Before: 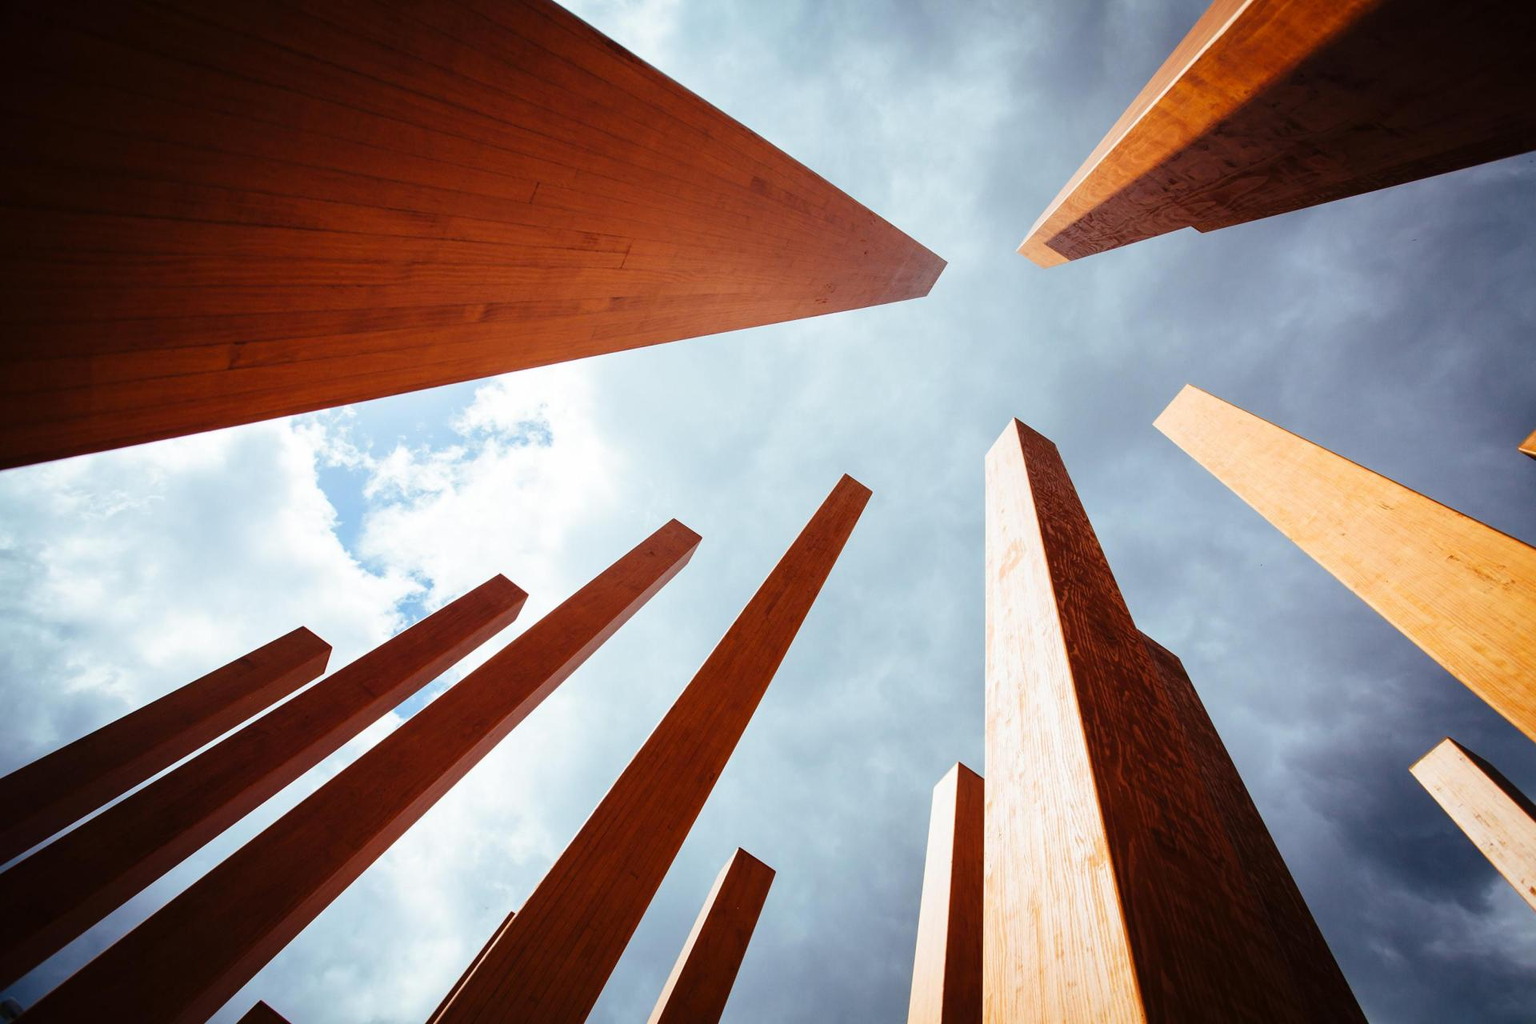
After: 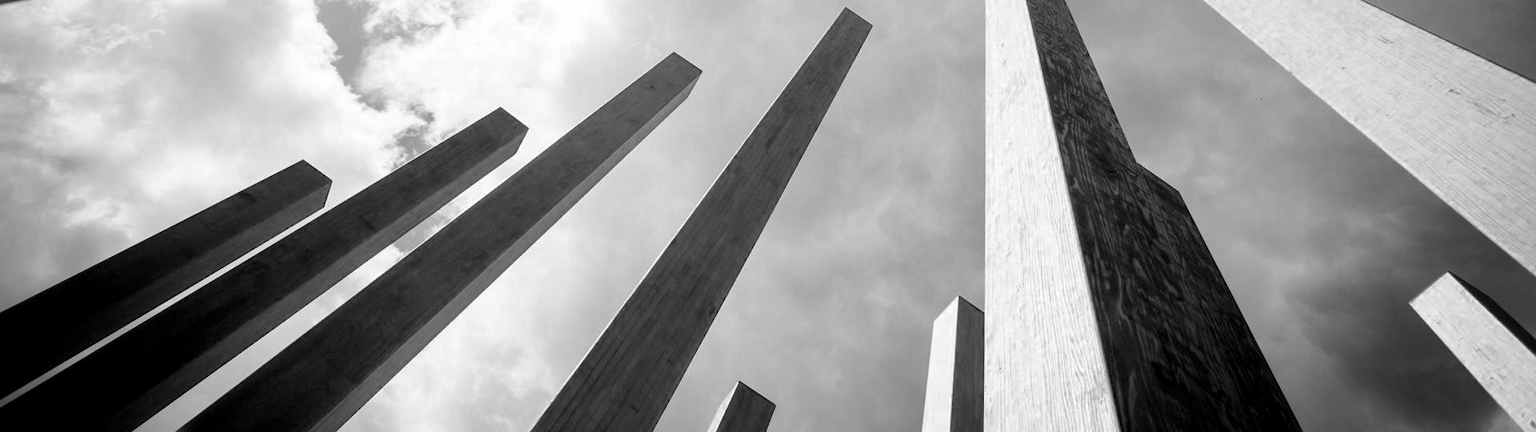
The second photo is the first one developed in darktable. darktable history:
contrast brightness saturation: contrast 0.12, brightness -0.12, saturation 0.2
crop: top 45.551%, bottom 12.262%
color zones: curves: ch0 [(0.004, 0.588) (0.116, 0.636) (0.259, 0.476) (0.423, 0.464) (0.75, 0.5)]; ch1 [(0, 0) (0.143, 0) (0.286, 0) (0.429, 0) (0.571, 0) (0.714, 0) (0.857, 0)]
exposure: black level correction 0.007, compensate highlight preservation false
rotate and perspective: automatic cropping off
shadows and highlights: on, module defaults
haze removal: strength -0.1, adaptive false
